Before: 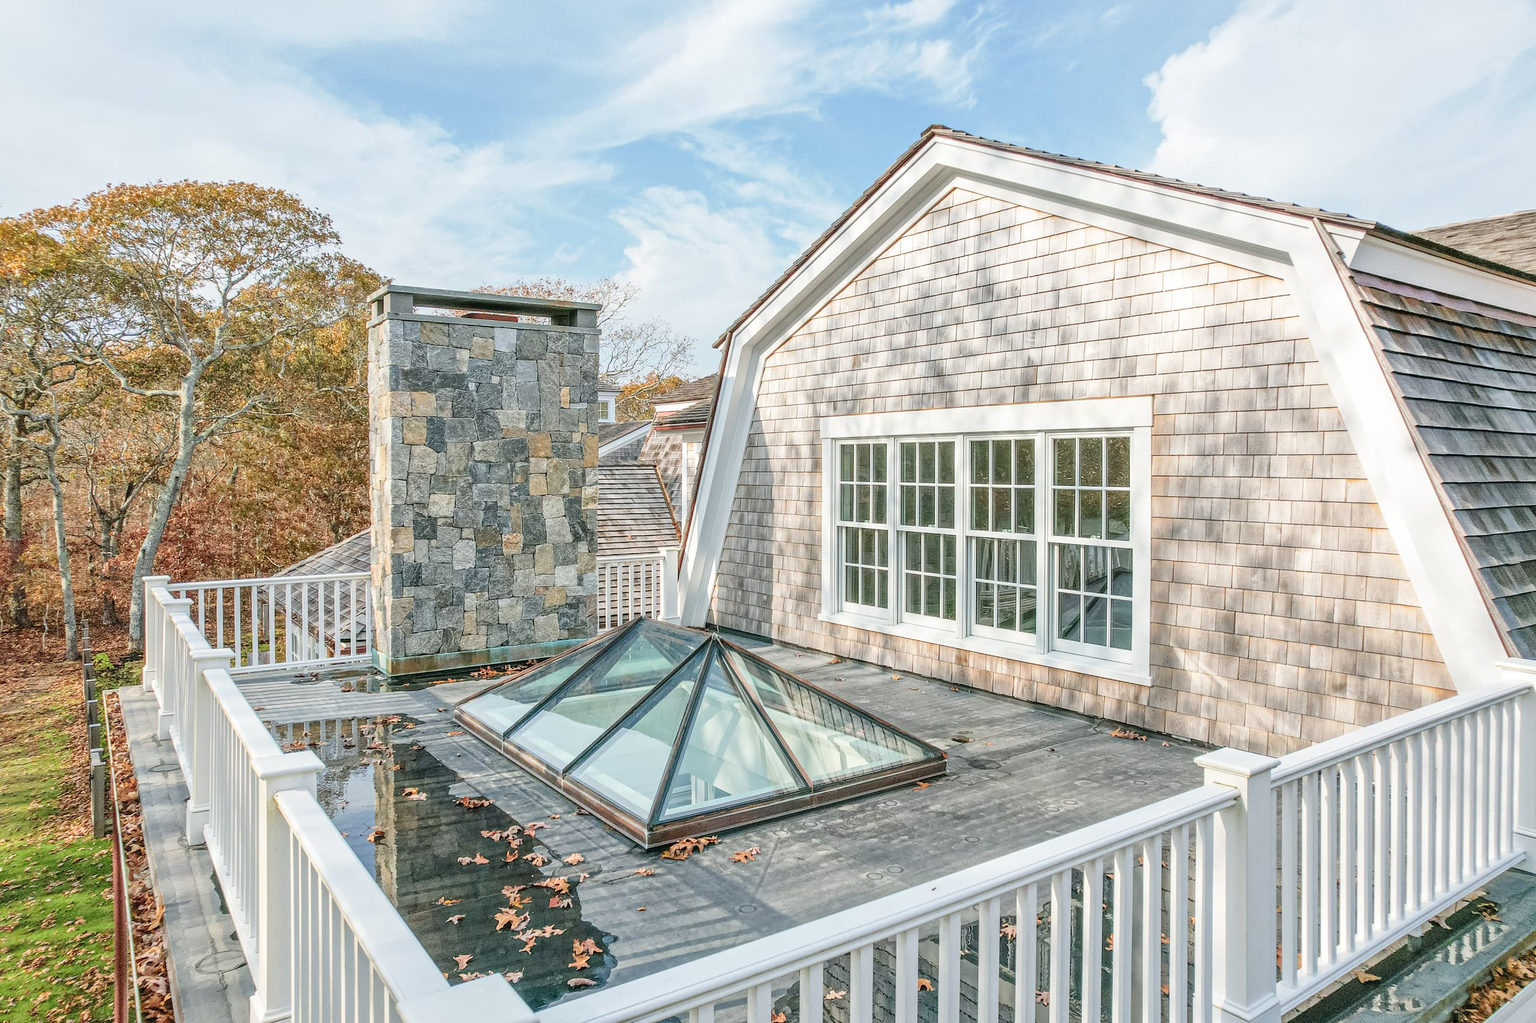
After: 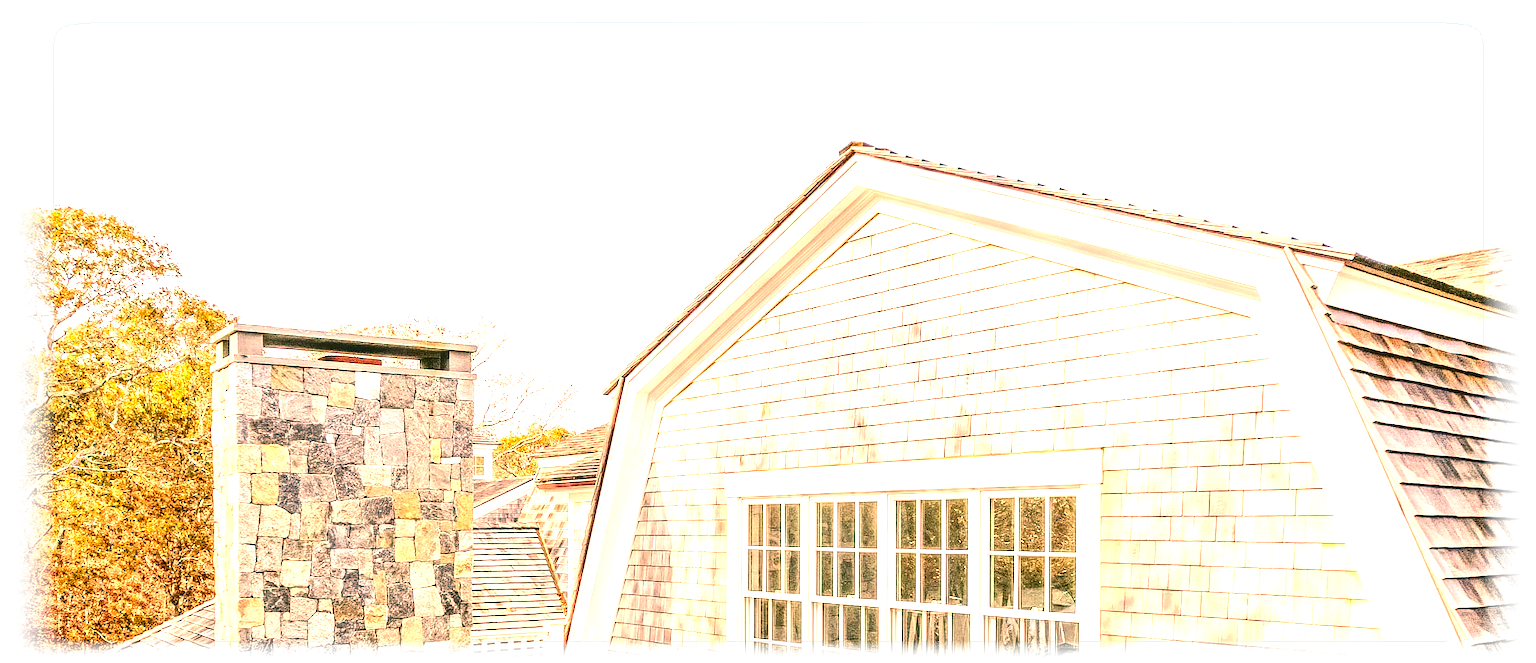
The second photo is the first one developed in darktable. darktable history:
exposure: black level correction 0, exposure 1.55 EV, compensate exposure bias true, compensate highlight preservation false
crop and rotate: left 11.812%, bottom 42.776%
color balance rgb: perceptual saturation grading › global saturation 30%, global vibrance 20%
color correction: highlights a* 40, highlights b* 40, saturation 0.69
vignetting: fall-off start 93%, fall-off radius 5%, brightness 1, saturation -0.49, automatic ratio true, width/height ratio 1.332, shape 0.04, unbound false
contrast brightness saturation: contrast 0.24, brightness -0.24, saturation 0.14
local contrast: detail 130%
